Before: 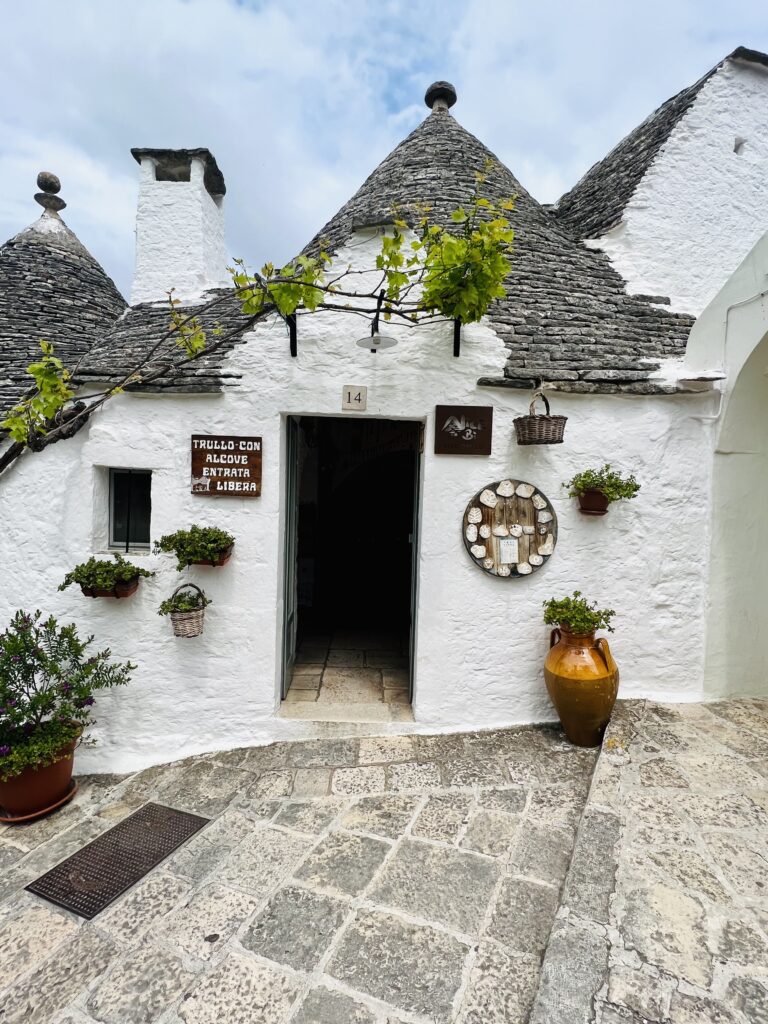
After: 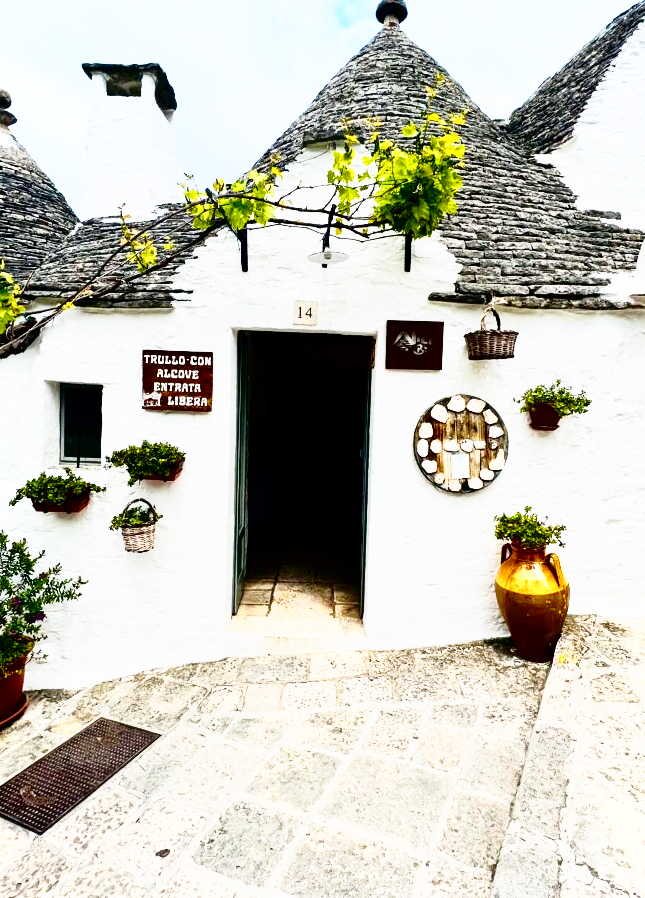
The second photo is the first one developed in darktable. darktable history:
crop: left 6.382%, top 8.347%, right 9.542%, bottom 3.892%
color zones: curves: ch0 [(0, 0.558) (0.143, 0.559) (0.286, 0.529) (0.429, 0.505) (0.571, 0.5) (0.714, 0.5) (0.857, 0.5) (1, 0.558)]; ch1 [(0, 0.469) (0.01, 0.469) (0.12, 0.446) (0.248, 0.469) (0.5, 0.5) (0.748, 0.5) (0.99, 0.469) (1, 0.469)]
base curve: curves: ch0 [(0, 0) (0.028, 0.03) (0.121, 0.232) (0.46, 0.748) (0.859, 0.968) (1, 1)], preserve colors none
contrast brightness saturation: contrast 0.07, brightness -0.135, saturation 0.046
color balance rgb: linear chroma grading › mid-tones 7.723%, perceptual saturation grading › global saturation 19.969%, global vibrance 20%
shadows and highlights: shadows -62.42, white point adjustment -5.16, highlights 59.9
exposure: exposure 0.201 EV, compensate highlight preservation false
